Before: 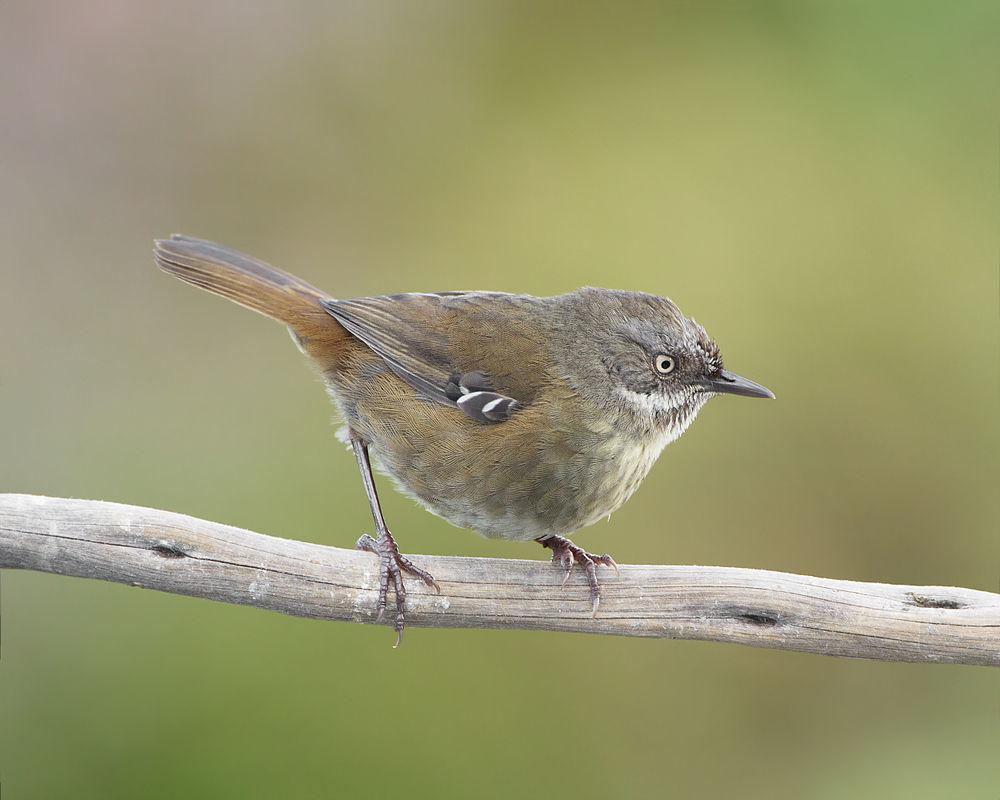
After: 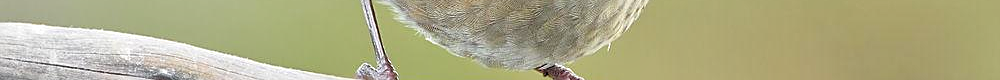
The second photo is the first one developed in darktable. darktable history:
tone equalizer: -7 EV 0.15 EV, -6 EV 0.6 EV, -5 EV 1.15 EV, -4 EV 1.33 EV, -3 EV 1.15 EV, -2 EV 0.6 EV, -1 EV 0.15 EV, mask exposure compensation -0.5 EV
sharpen: on, module defaults
crop and rotate: top 59.084%, bottom 30.916%
levels: levels [0, 0.498, 1]
